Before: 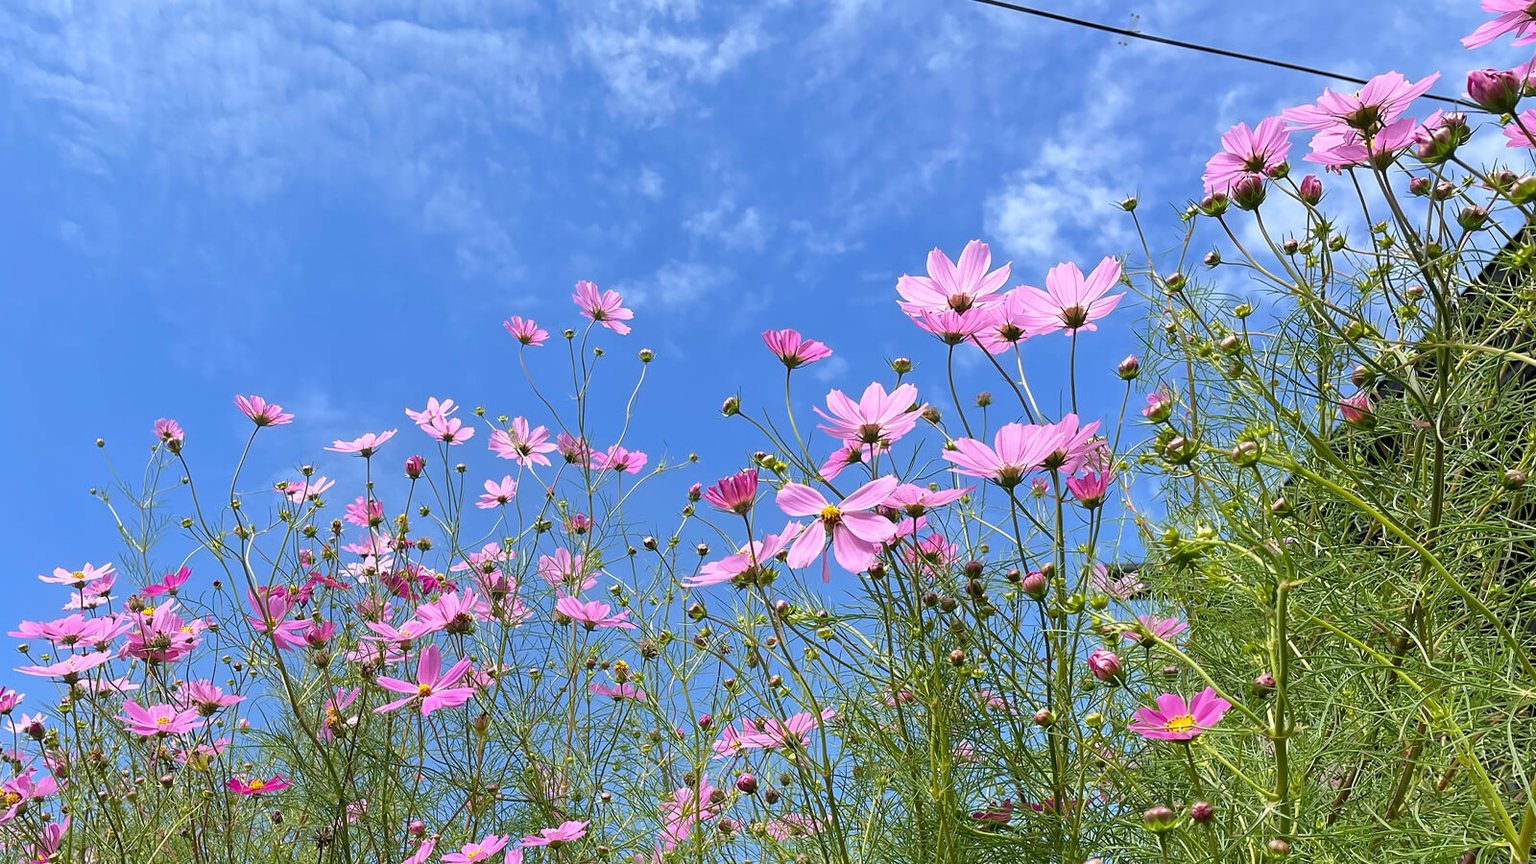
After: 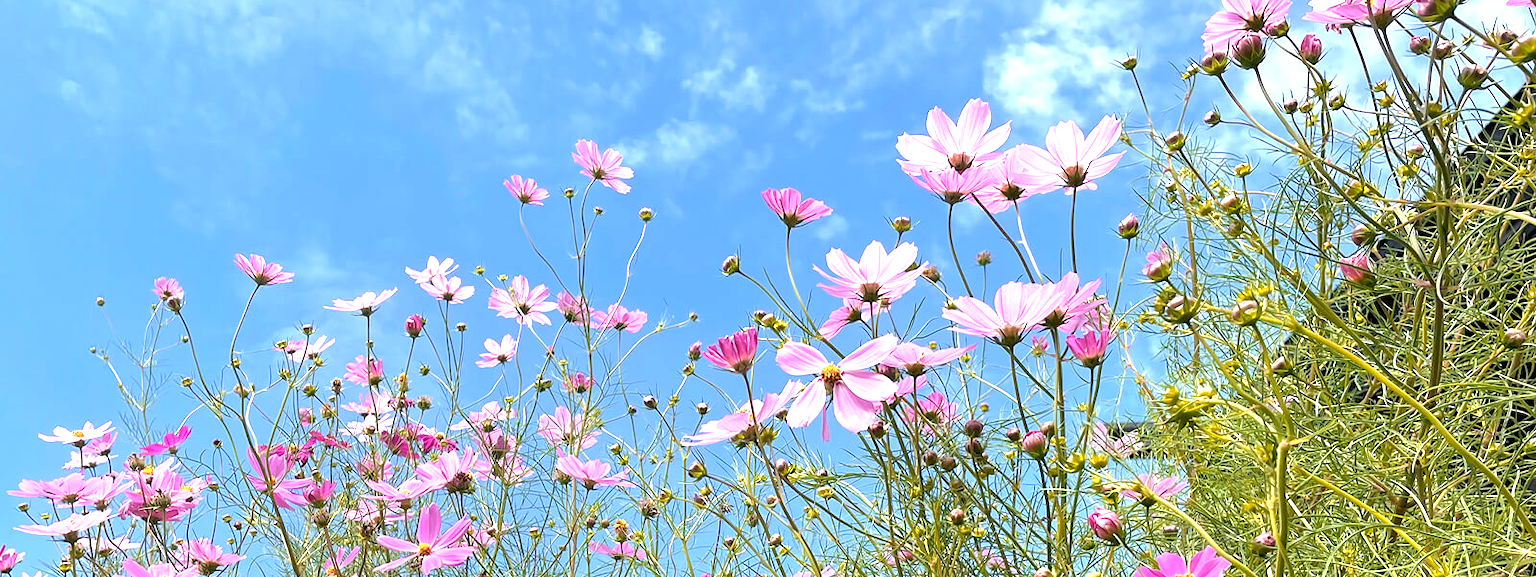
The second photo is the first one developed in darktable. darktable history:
crop: top 16.37%, bottom 16.717%
exposure: black level correction 0, exposure 0.934 EV, compensate highlight preservation false
tone equalizer: -8 EV -0.569 EV, edges refinement/feathering 500, mask exposure compensation -1.57 EV, preserve details no
color zones: curves: ch1 [(0, 0.469) (0.072, 0.457) (0.243, 0.494) (0.429, 0.5) (0.571, 0.5) (0.714, 0.5) (0.857, 0.5) (1, 0.469)]; ch2 [(0, 0.499) (0.143, 0.467) (0.242, 0.436) (0.429, 0.493) (0.571, 0.5) (0.714, 0.5) (0.857, 0.5) (1, 0.499)]
